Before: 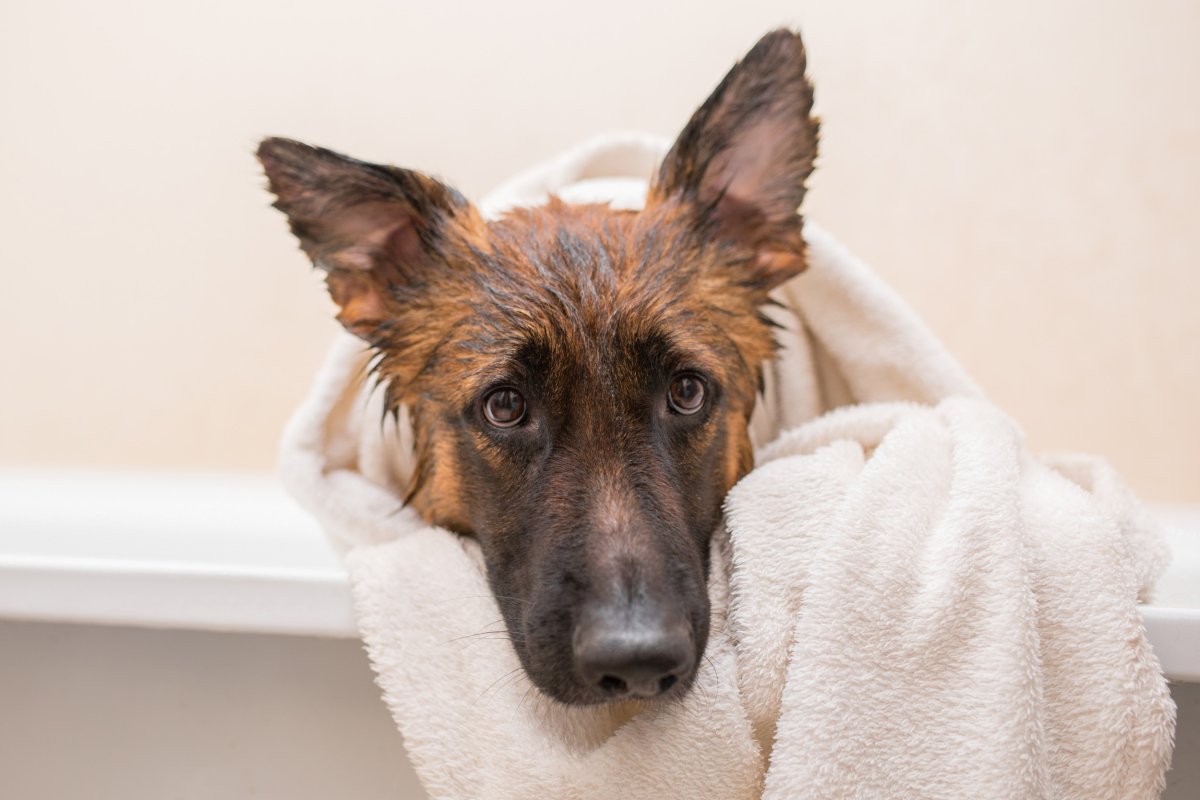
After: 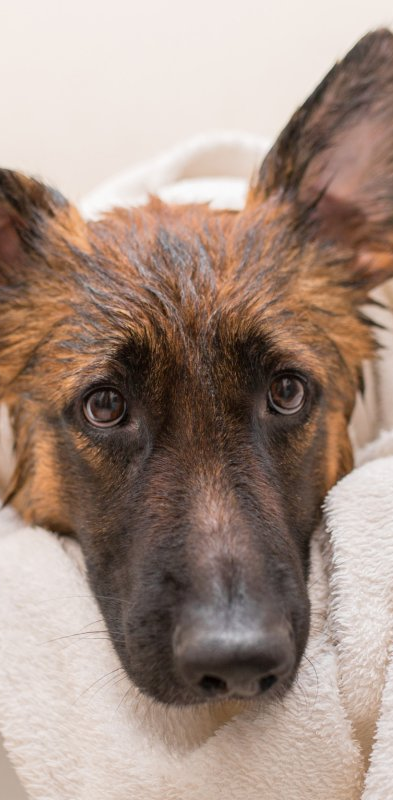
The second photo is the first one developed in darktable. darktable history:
crop: left 33.402%, right 33.812%
base curve: preserve colors none
